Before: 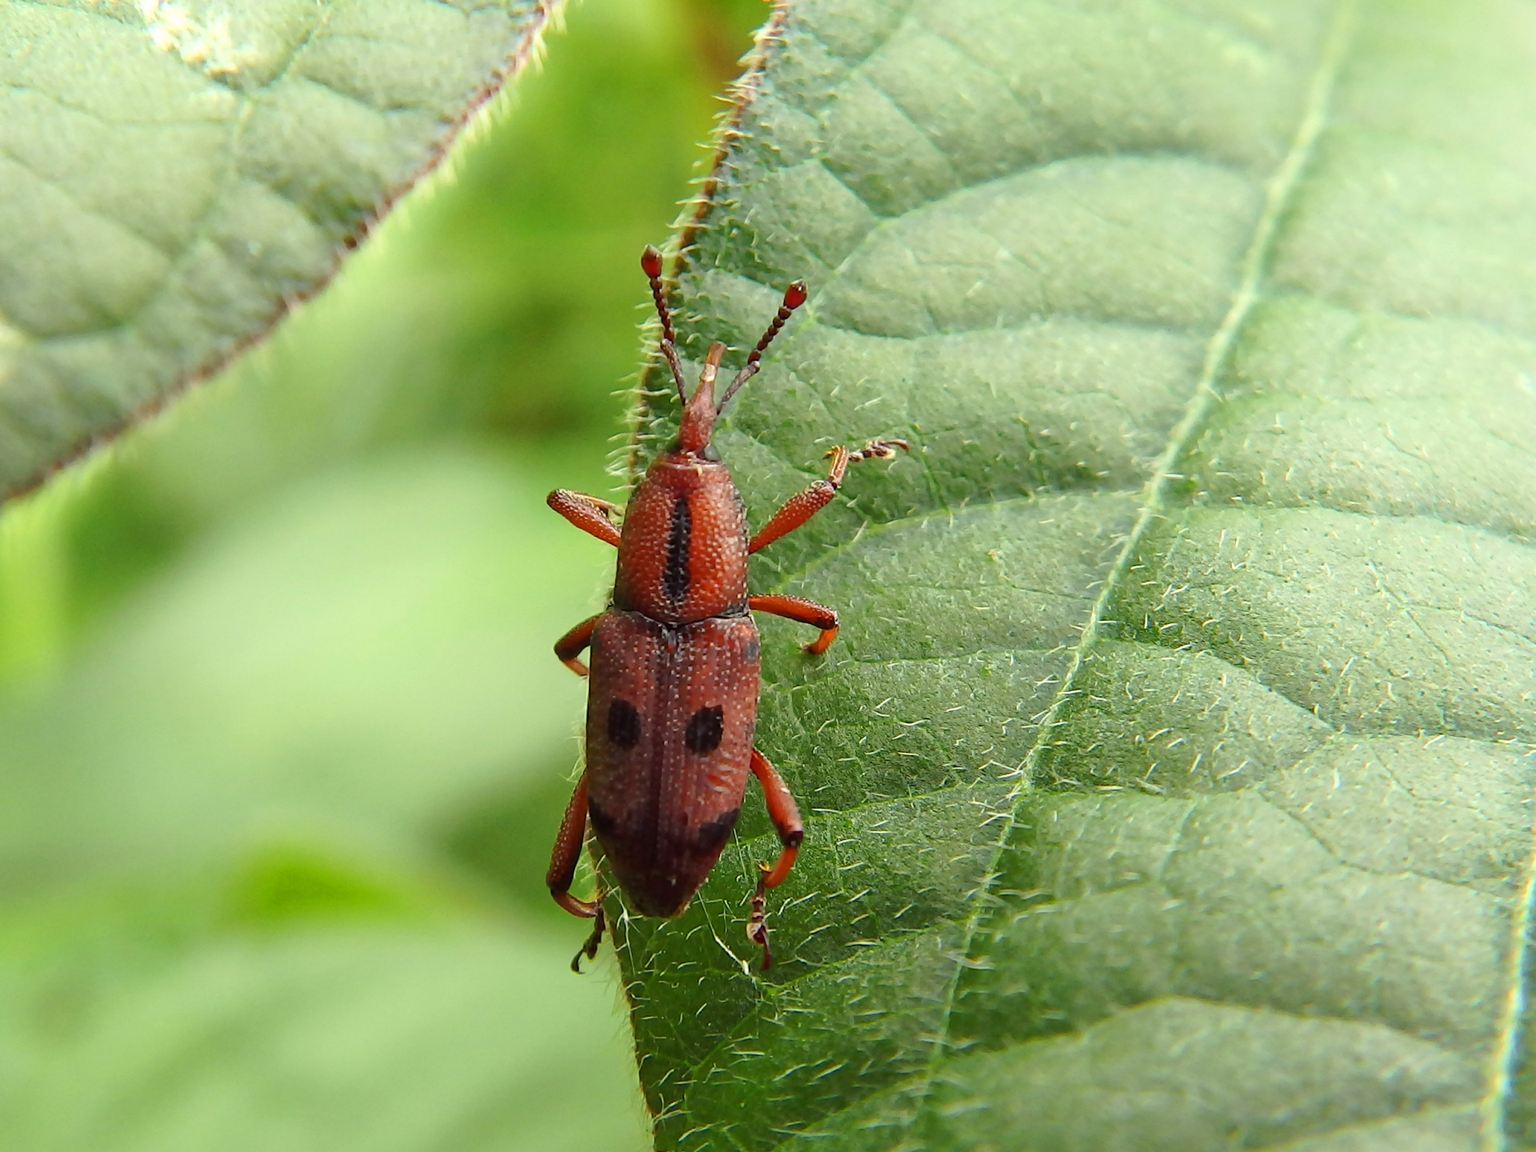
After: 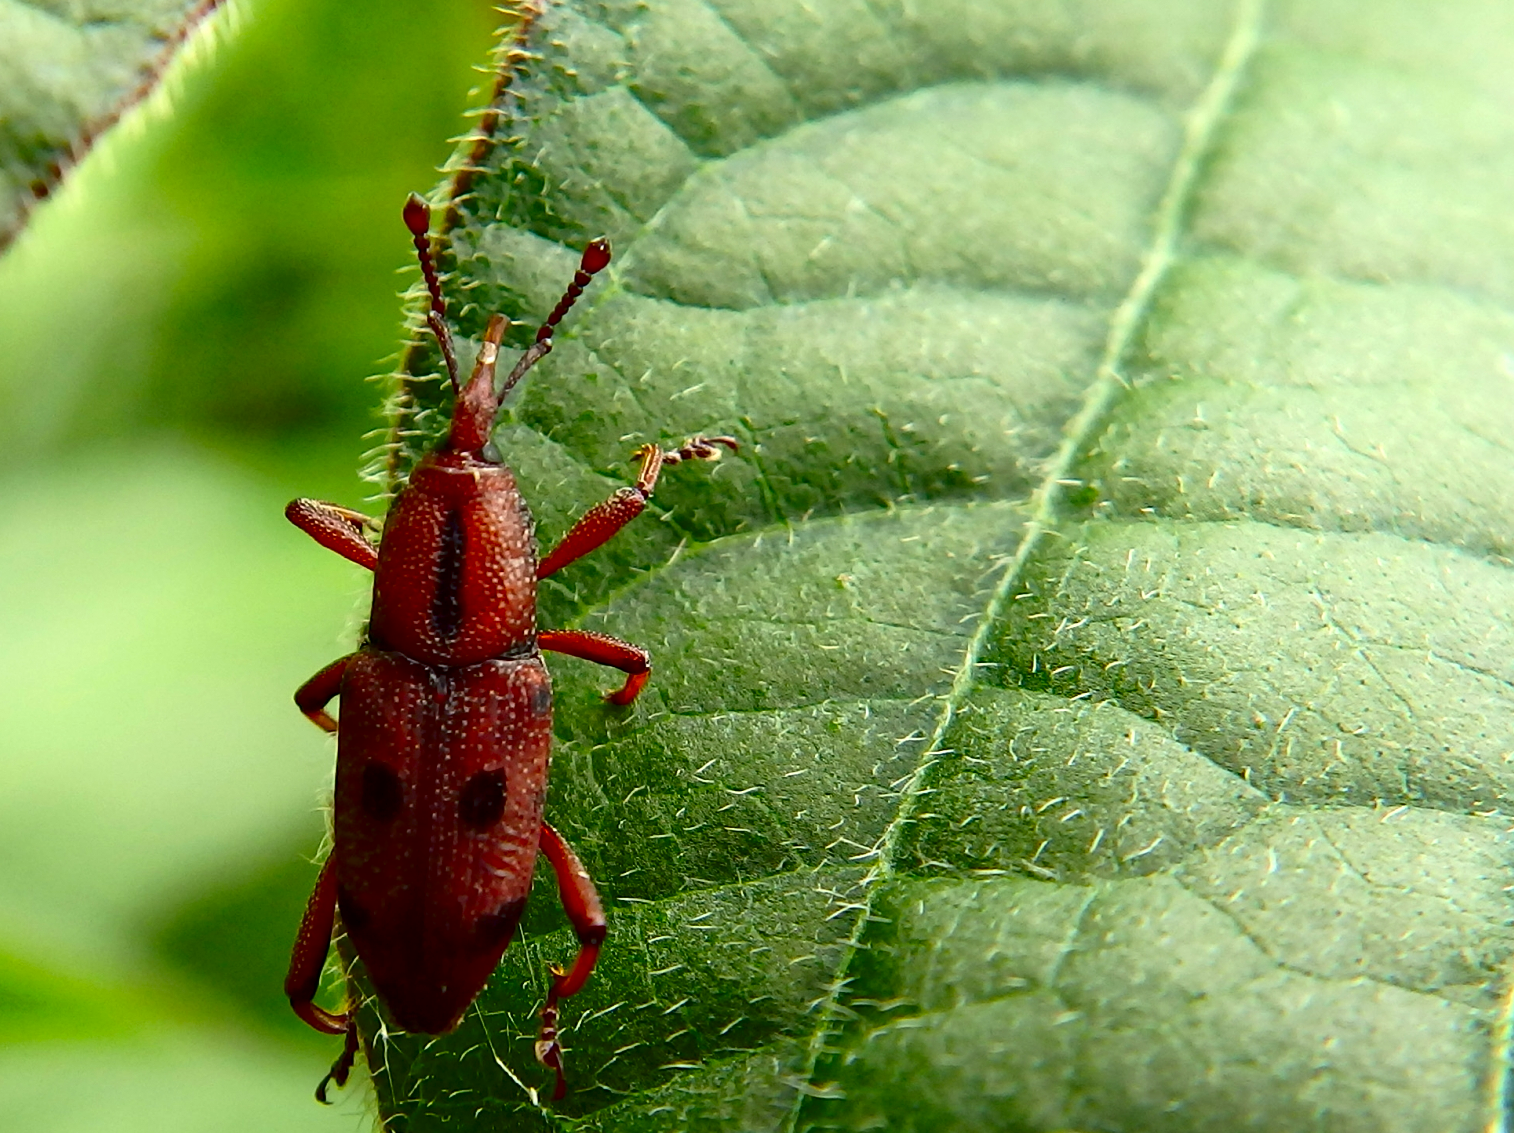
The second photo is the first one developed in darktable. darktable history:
exposure: black level correction 0.009, exposure 0.119 EV, compensate highlight preservation false
contrast brightness saturation: contrast 0.13, brightness -0.24, saturation 0.14
crop and rotate: left 20.74%, top 7.912%, right 0.375%, bottom 13.378%
